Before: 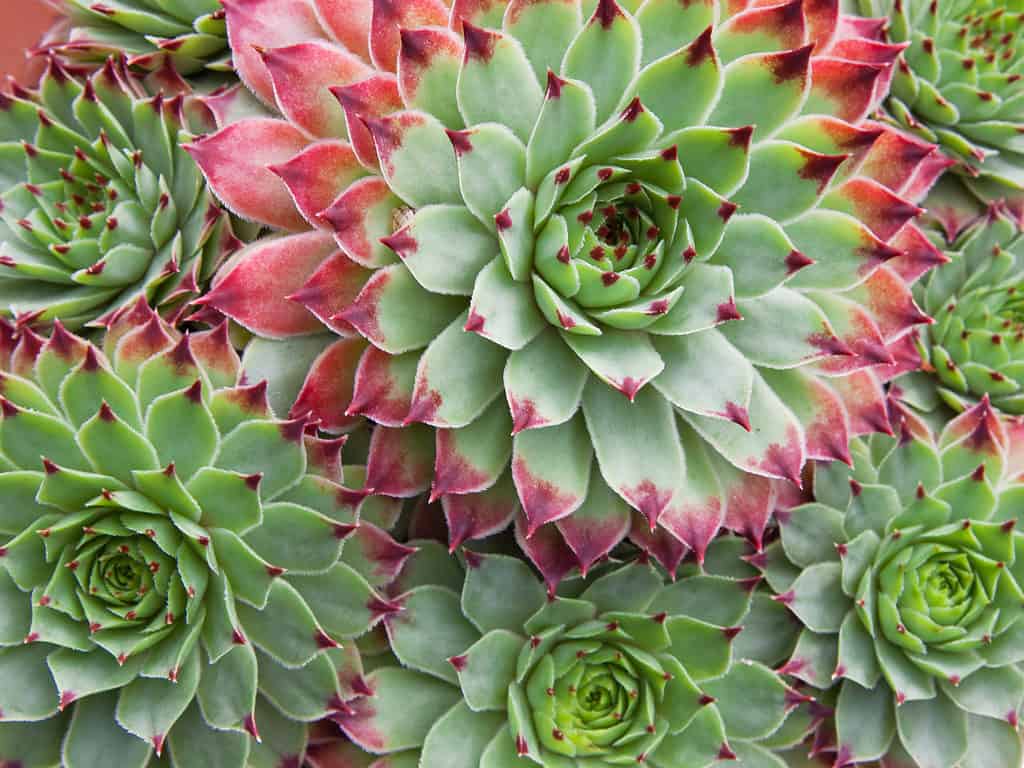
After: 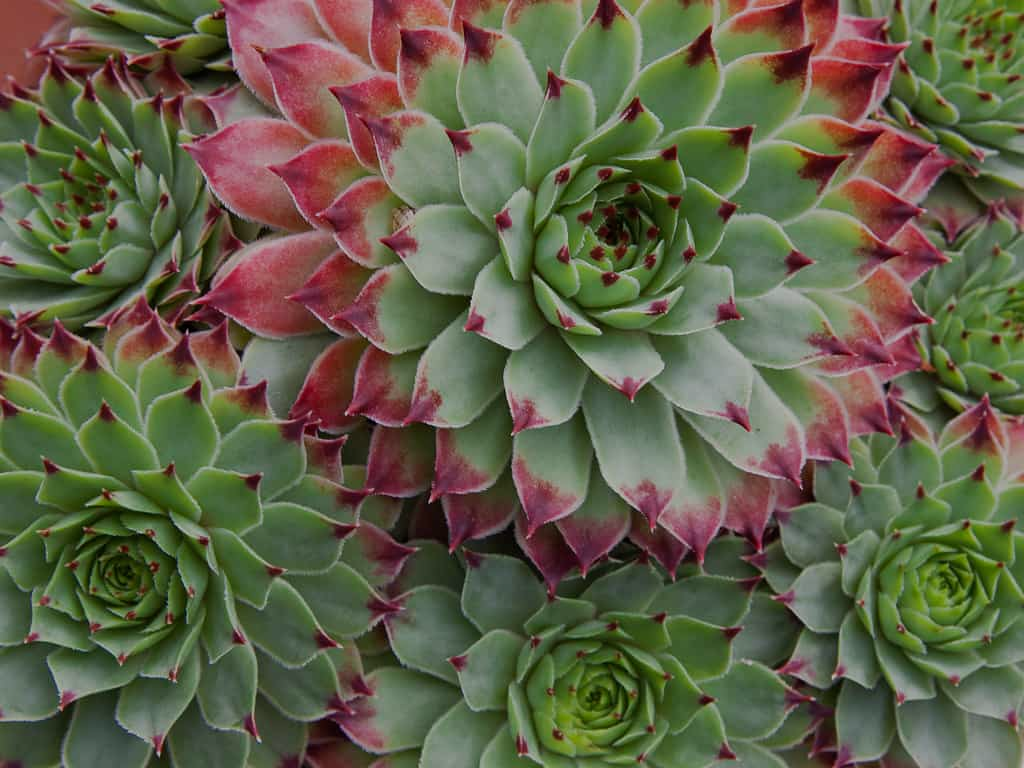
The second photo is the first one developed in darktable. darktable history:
exposure: exposure -0.982 EV, compensate exposure bias true, compensate highlight preservation false
